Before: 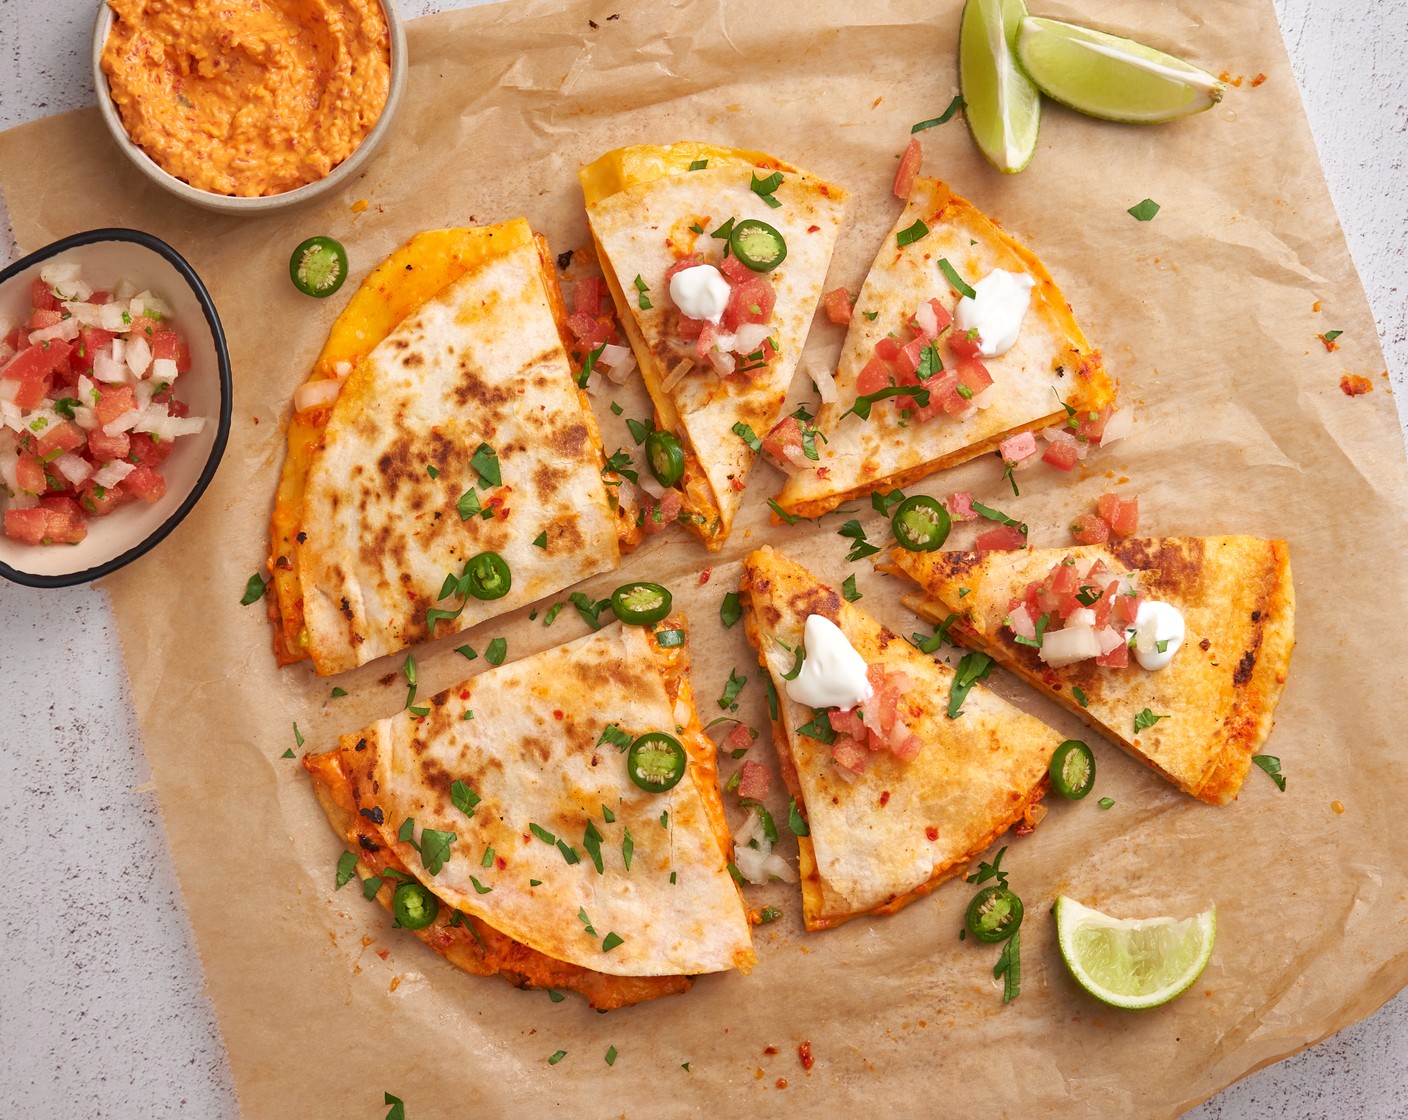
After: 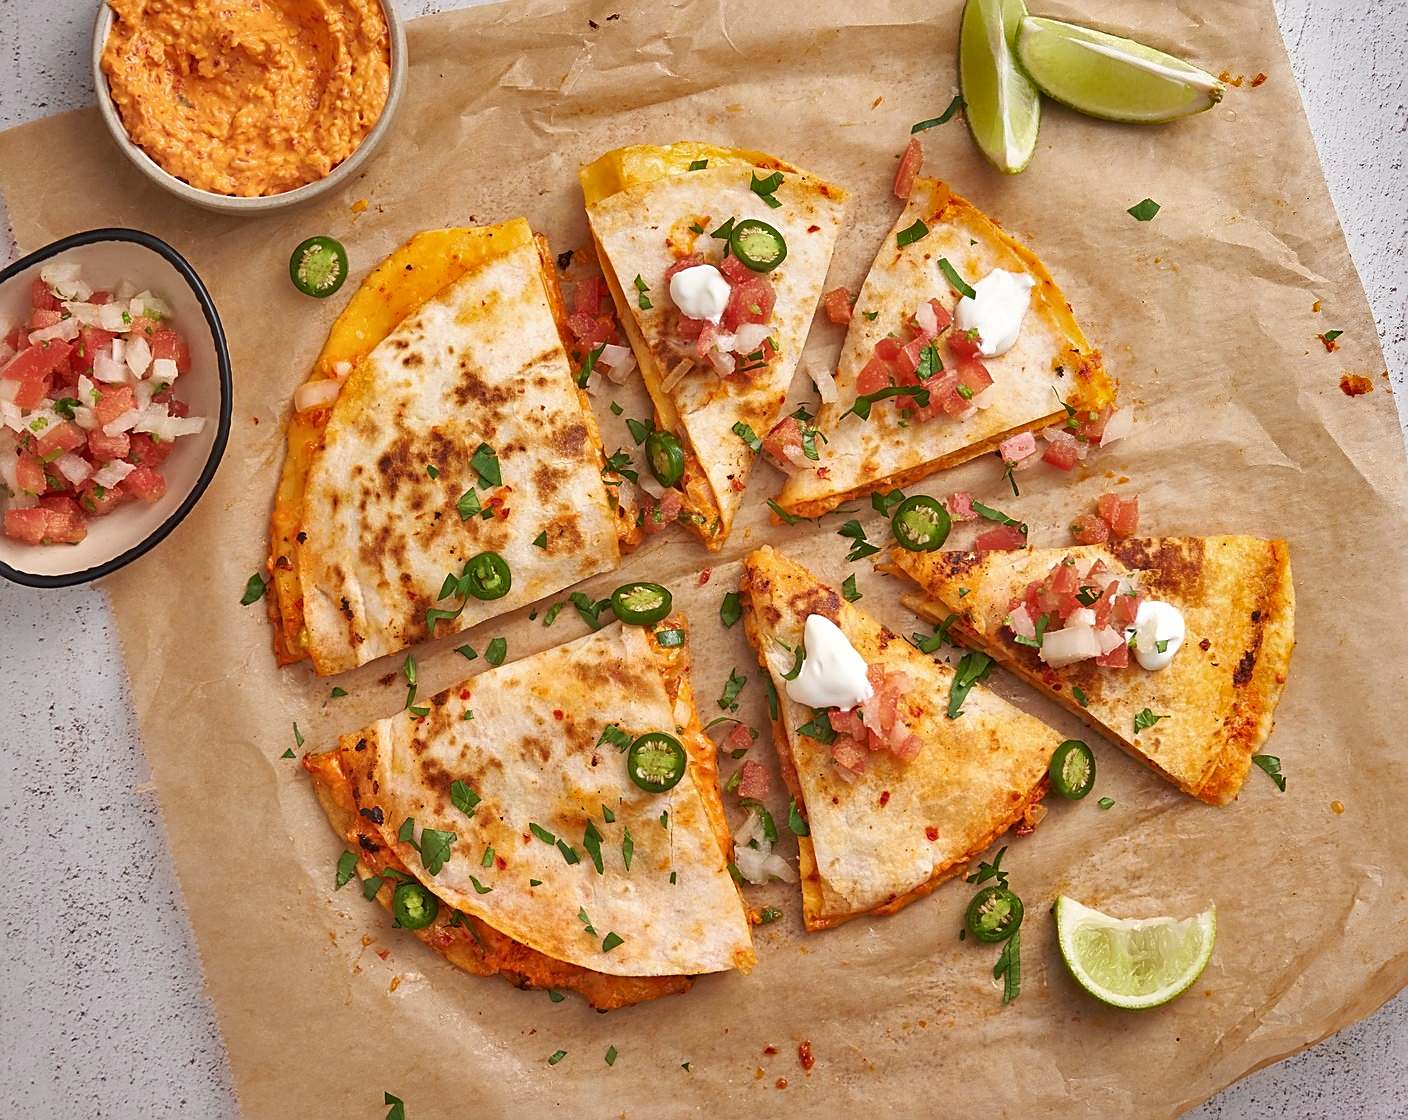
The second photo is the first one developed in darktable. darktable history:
shadows and highlights: soften with gaussian
sharpen: amount 0.6
contrast brightness saturation: saturation -0.05
